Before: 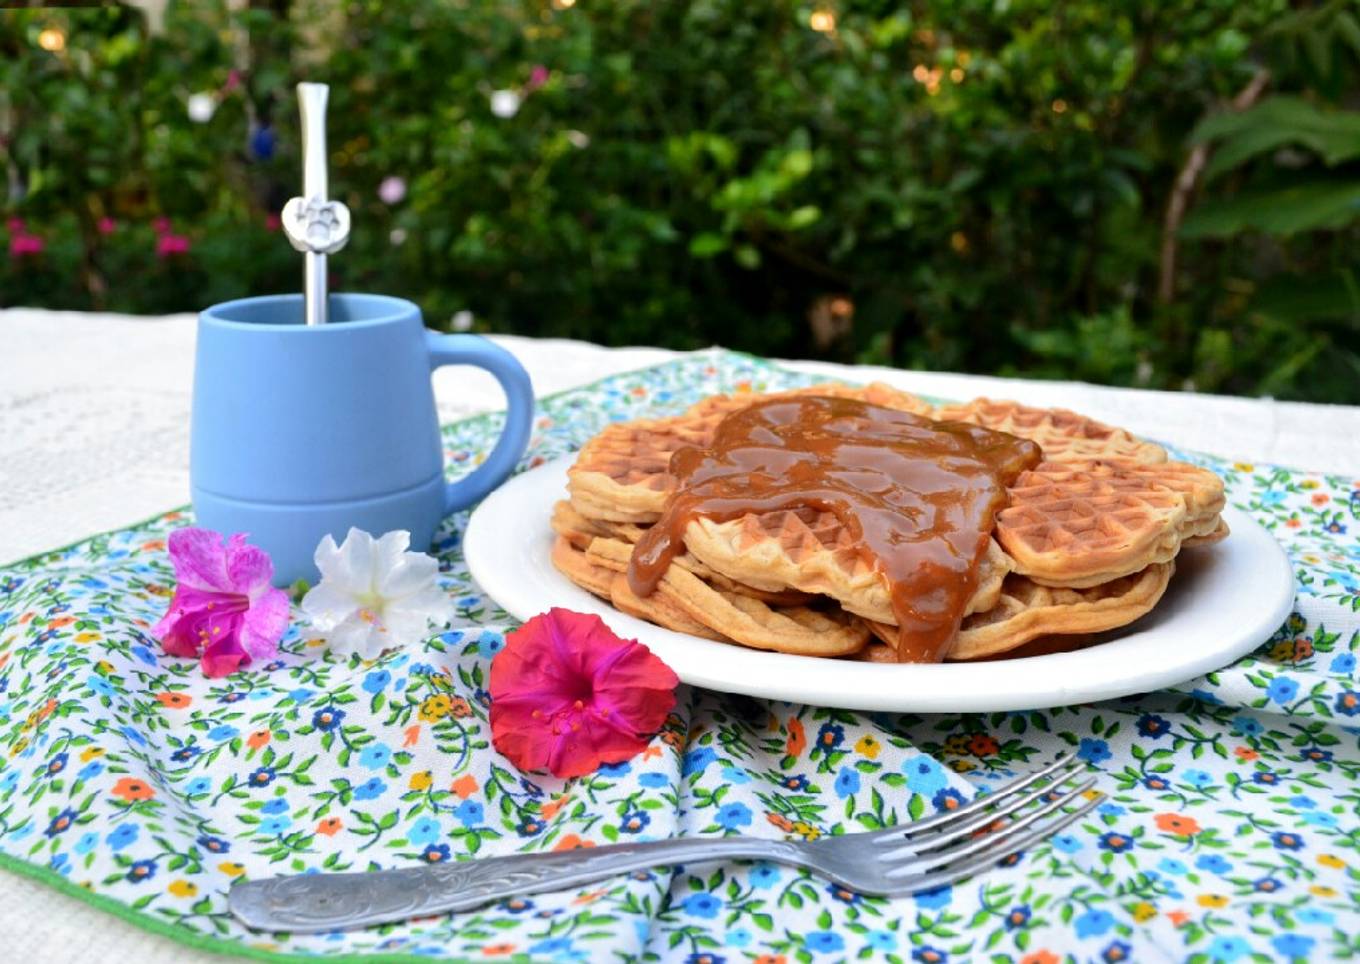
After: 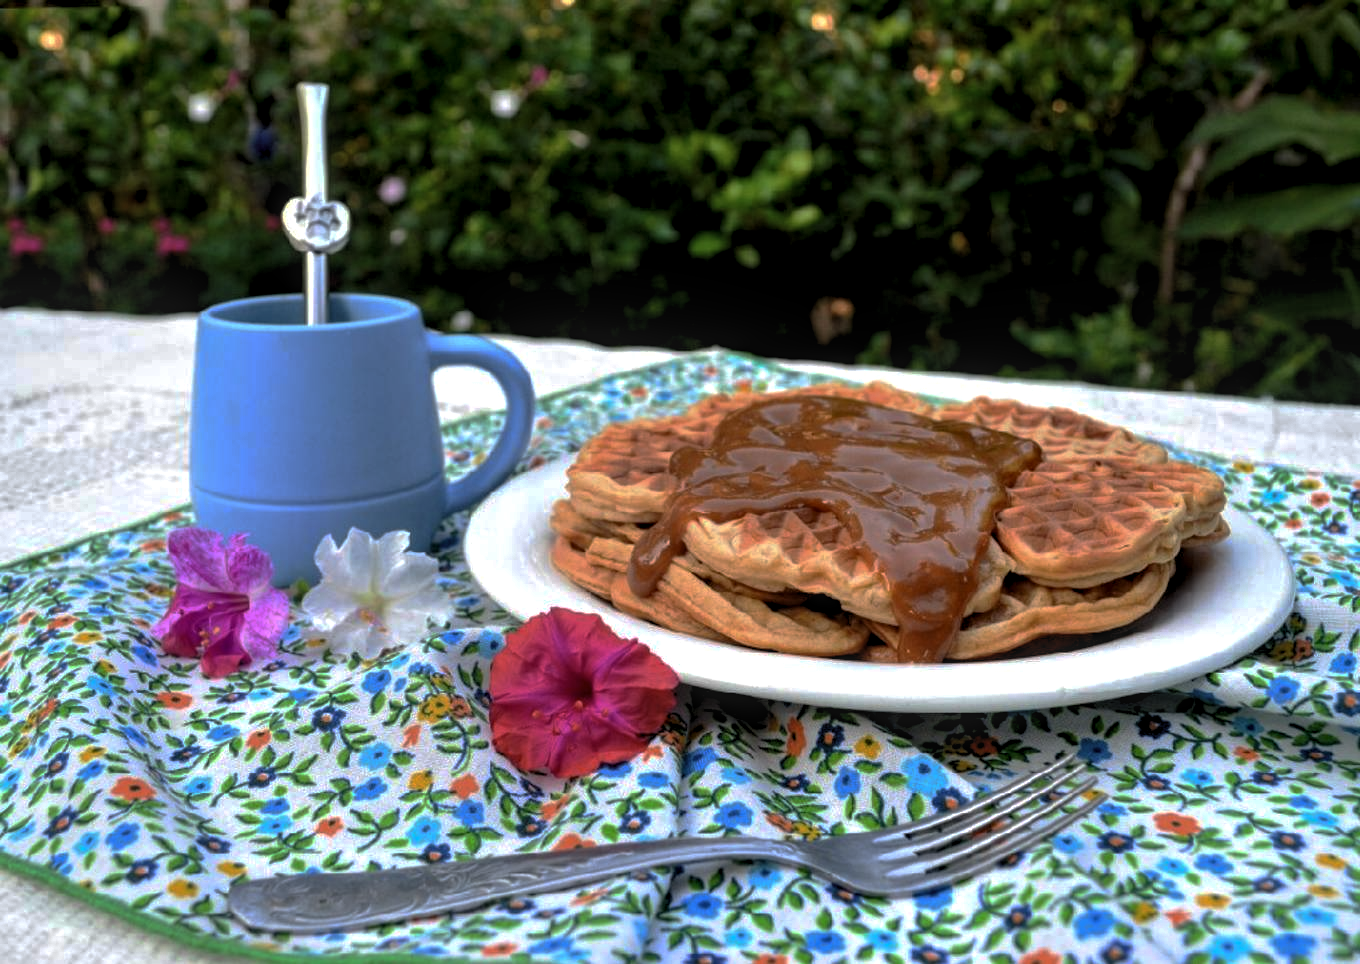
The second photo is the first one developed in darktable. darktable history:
base curve: curves: ch0 [(0, 0) (0.841, 0.609) (1, 1)], exposure shift 0.01, preserve colors none
local contrast: on, module defaults
levels: white 99.98%, levels [0.062, 0.494, 0.925]
